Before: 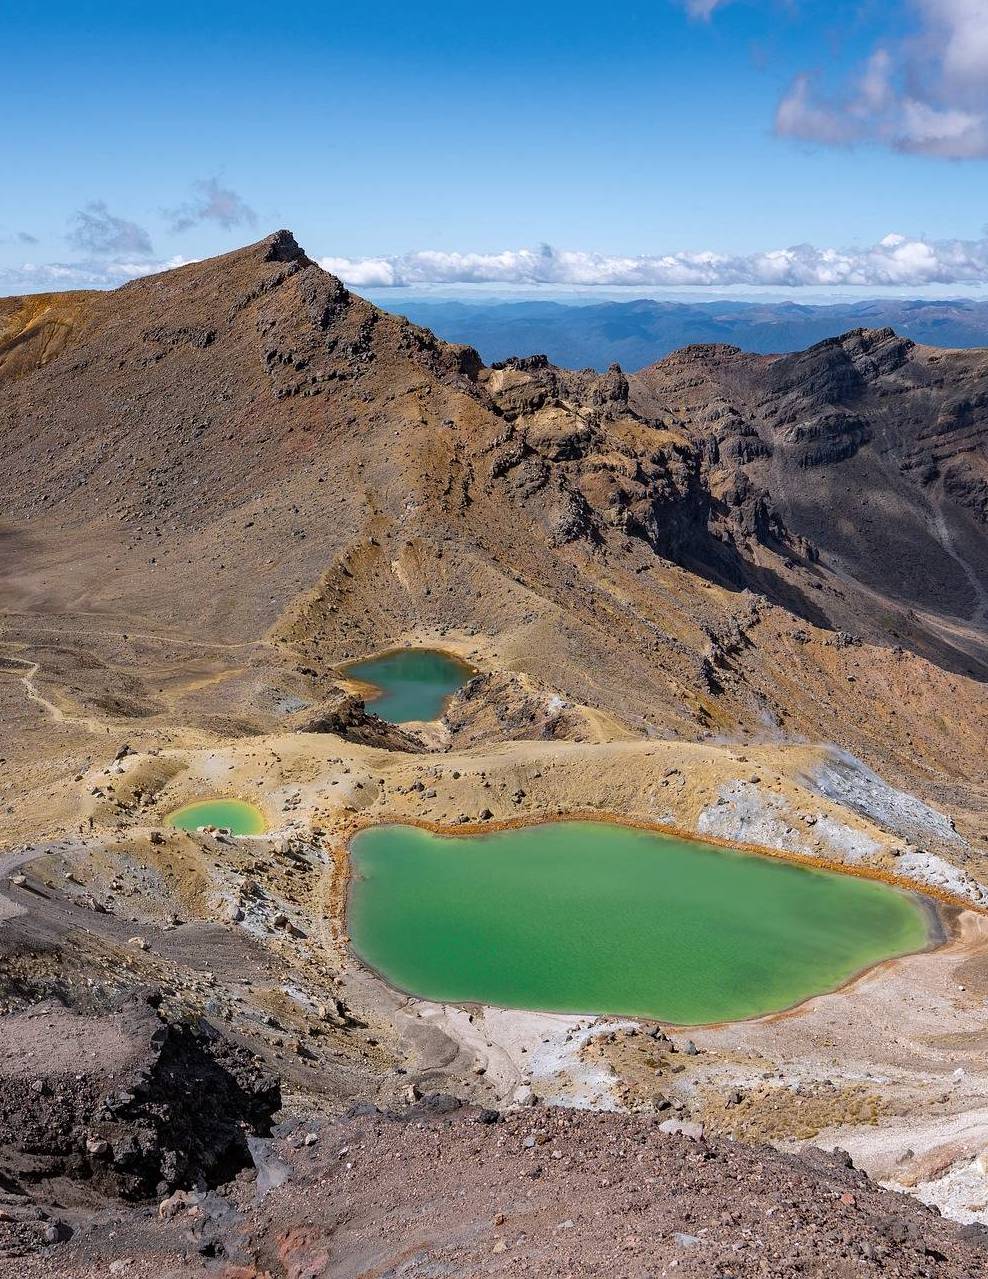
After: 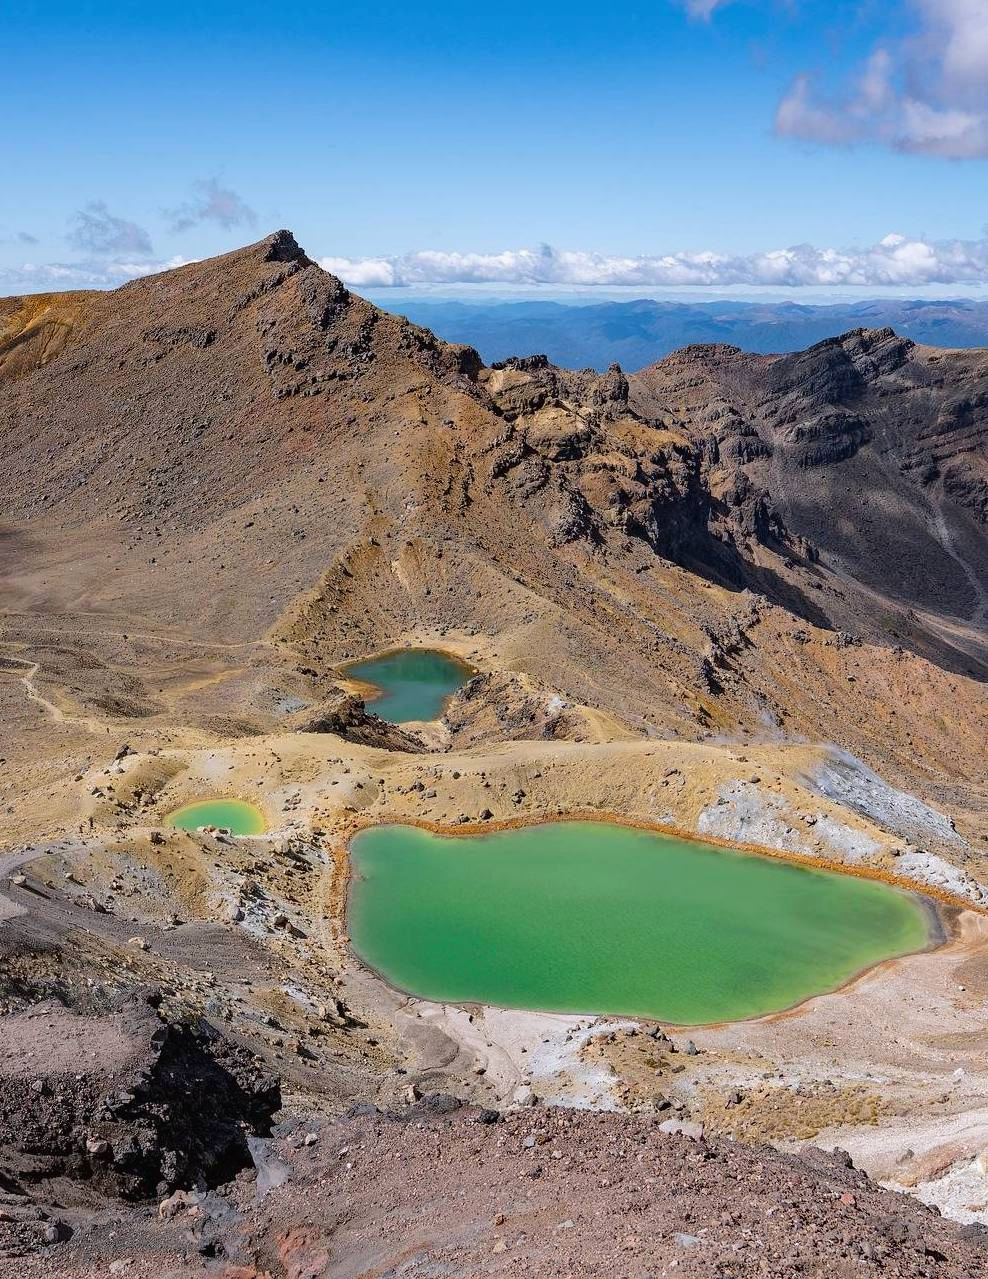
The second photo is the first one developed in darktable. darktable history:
tone curve: curves: ch0 [(0, 0.012) (0.036, 0.035) (0.274, 0.288) (0.504, 0.536) (0.844, 0.84) (1, 0.983)]; ch1 [(0, 0) (0.389, 0.403) (0.462, 0.486) (0.499, 0.498) (0.511, 0.502) (0.536, 0.547) (0.567, 0.588) (0.626, 0.645) (0.749, 0.781) (1, 1)]; ch2 [(0, 0) (0.457, 0.486) (0.5, 0.5) (0.56, 0.551) (0.615, 0.607) (0.704, 0.732) (1, 1)], color space Lab, linked channels, preserve colors none
